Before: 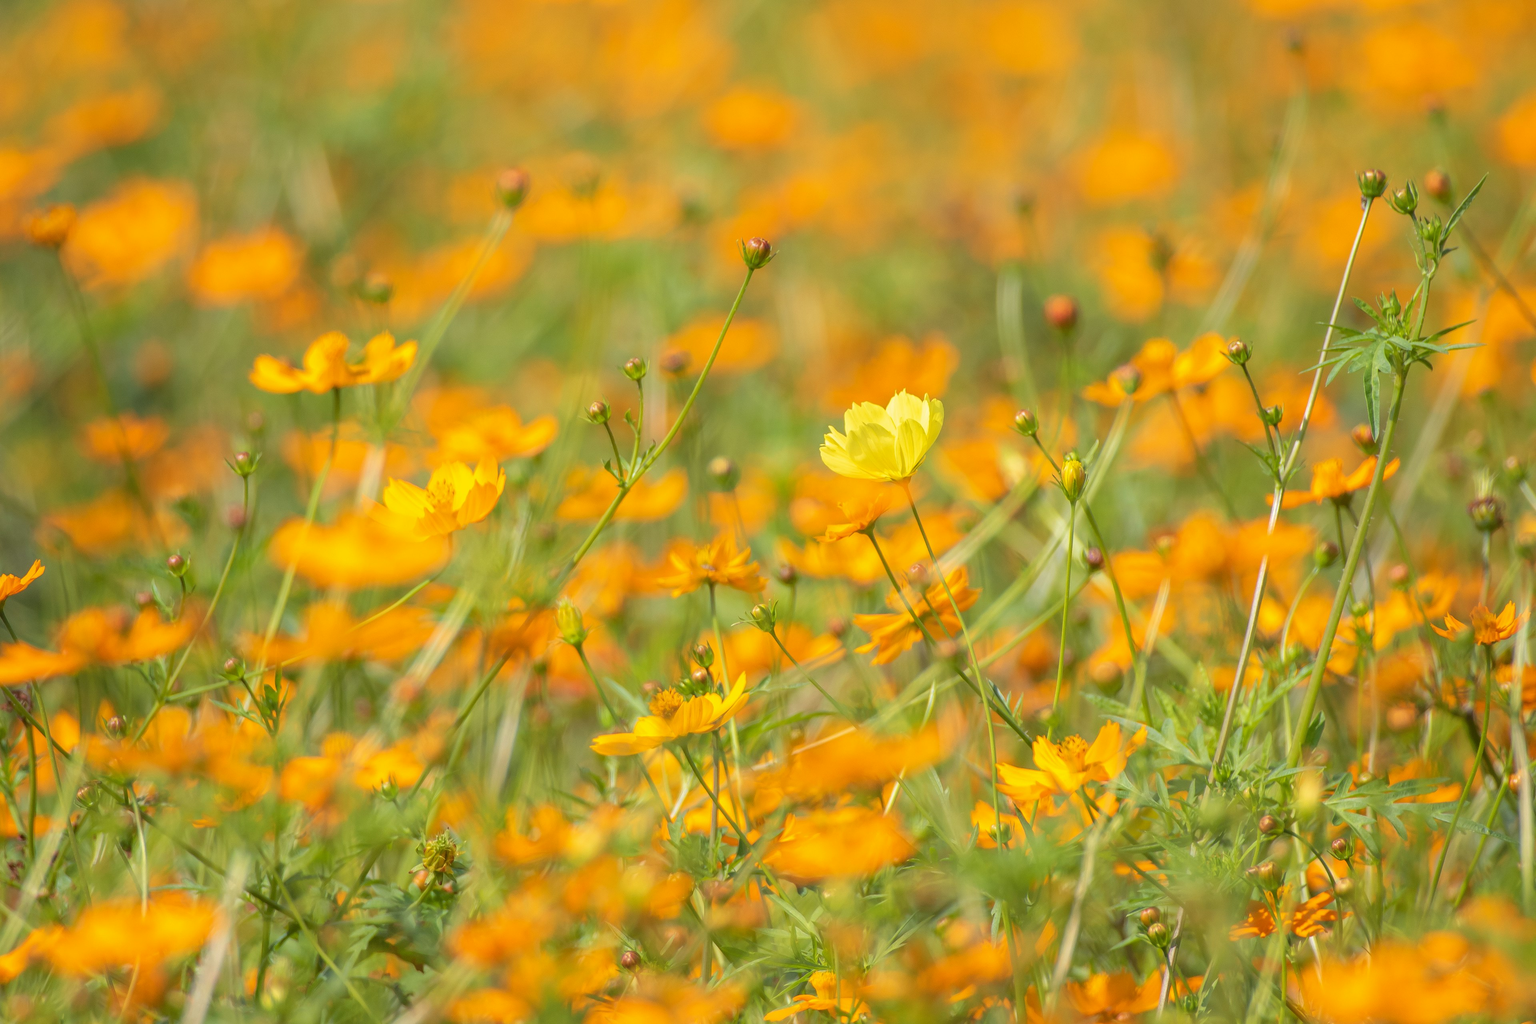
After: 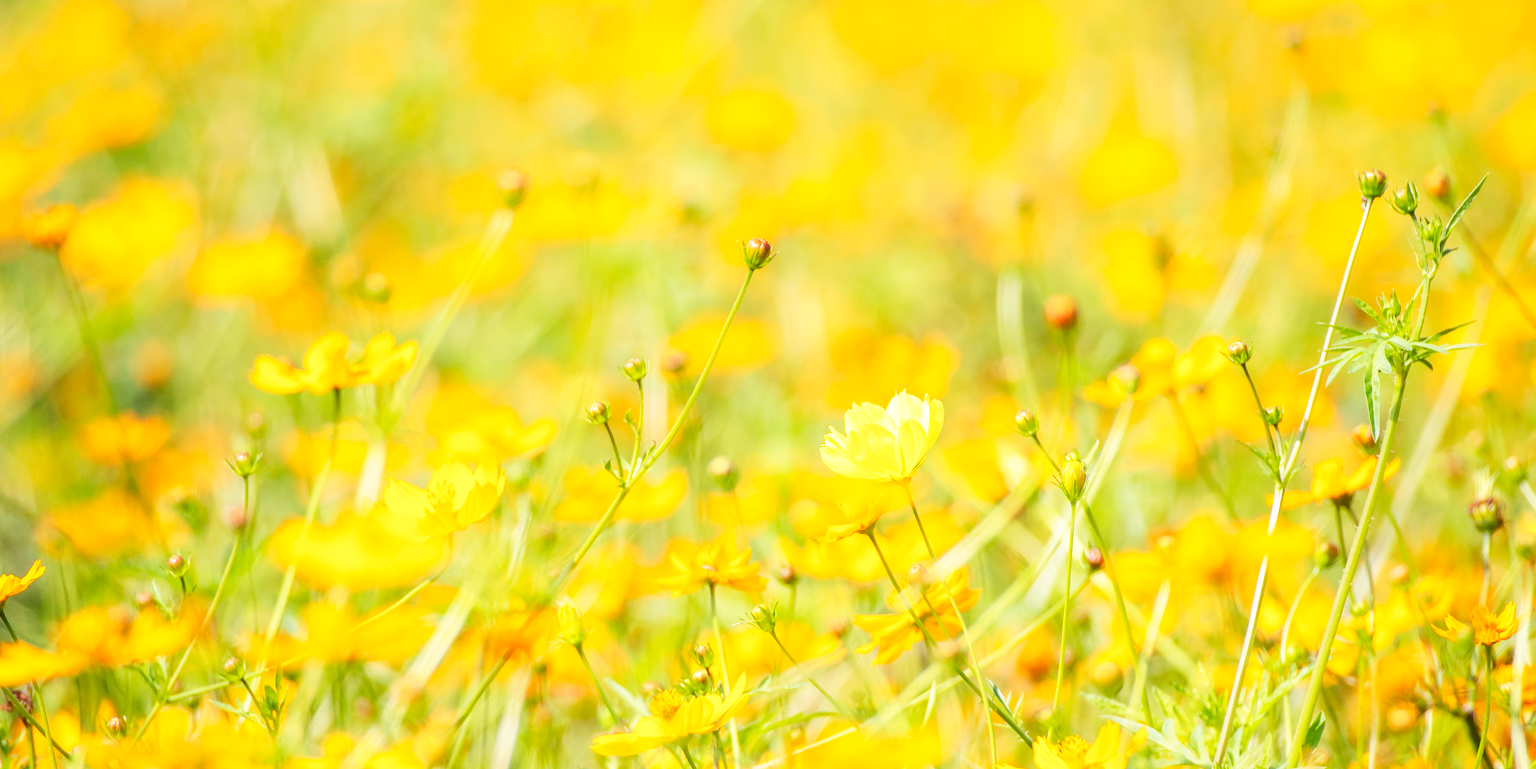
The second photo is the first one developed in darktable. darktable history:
crop: bottom 24.865%
base curve: curves: ch0 [(0, 0) (0.007, 0.004) (0.027, 0.03) (0.046, 0.07) (0.207, 0.54) (0.442, 0.872) (0.673, 0.972) (1, 1)], preserve colors none
